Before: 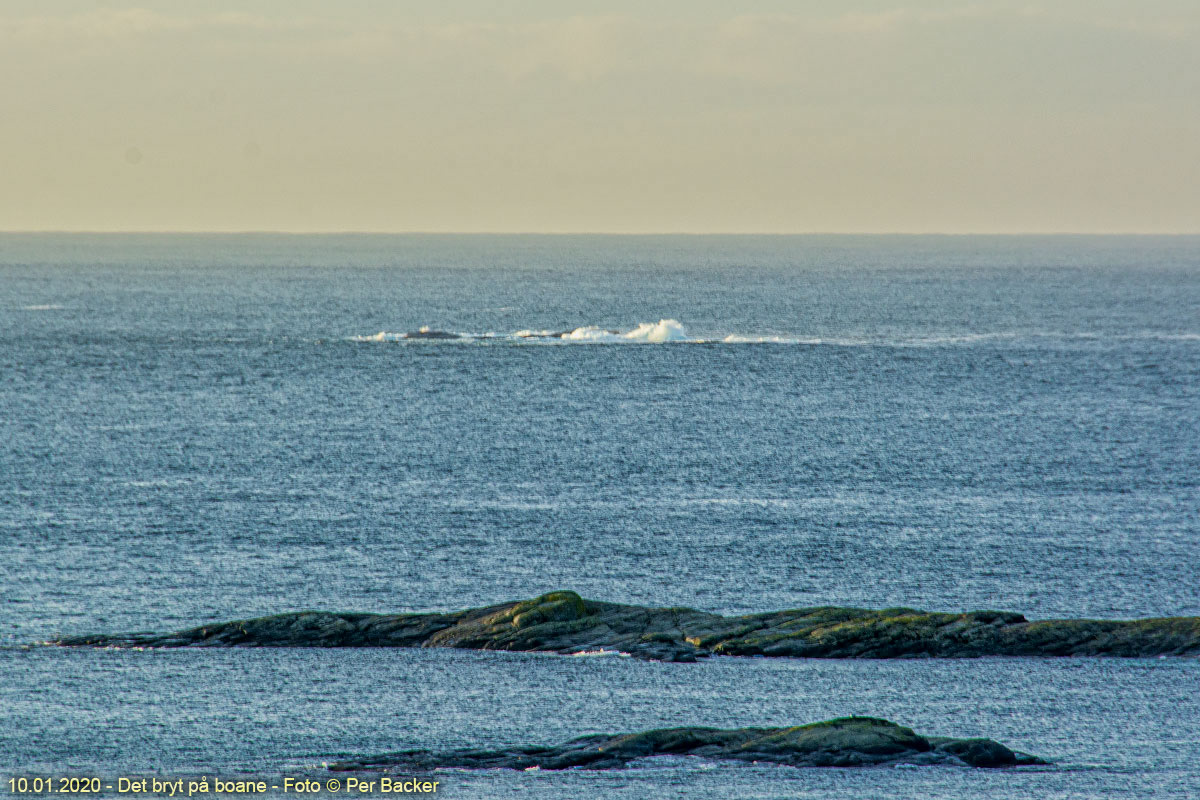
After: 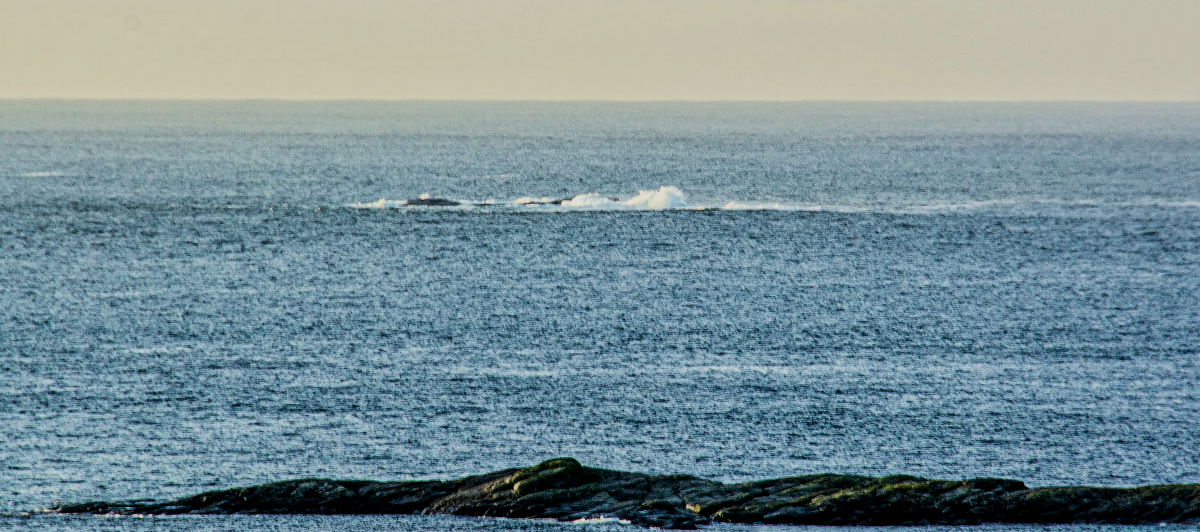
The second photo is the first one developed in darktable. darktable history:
contrast brightness saturation: contrast 0.22
filmic rgb: black relative exposure -4.14 EV, white relative exposure 5.1 EV, hardness 2.11, contrast 1.165
crop: top 16.727%, bottom 16.727%
